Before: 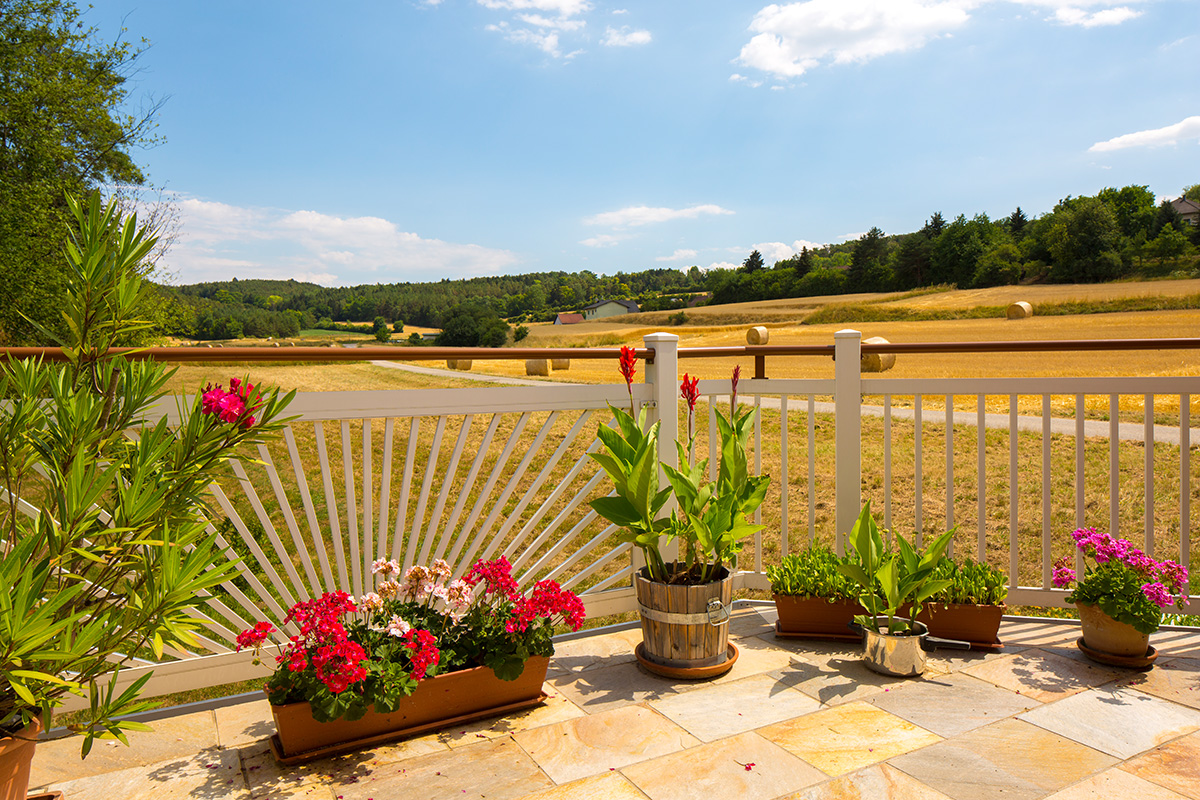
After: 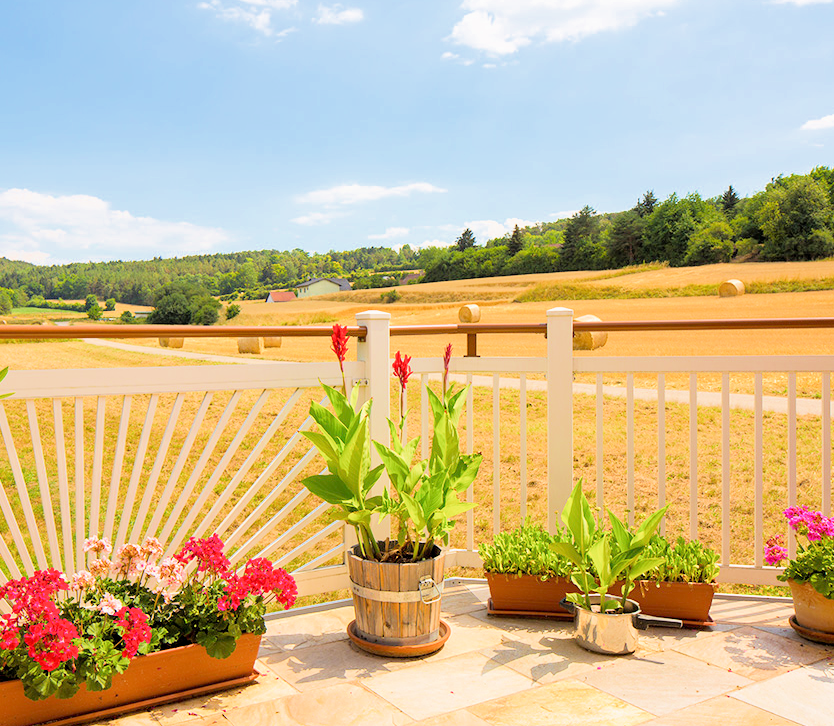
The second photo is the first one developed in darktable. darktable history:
filmic rgb: middle gray luminance 3.44%, black relative exposure -5.92 EV, white relative exposure 6.33 EV, threshold 6 EV, dynamic range scaling 22.4%, target black luminance 0%, hardness 2.33, latitude 45.85%, contrast 0.78, highlights saturation mix 100%, shadows ↔ highlights balance 0.033%, add noise in highlights 0, preserve chrominance max RGB, color science v3 (2019), use custom middle-gray values true, iterations of high-quality reconstruction 0, contrast in highlights soft, enable highlight reconstruction true
tone equalizer: -8 EV -0.417 EV, -7 EV -0.389 EV, -6 EV -0.333 EV, -5 EV -0.222 EV, -3 EV 0.222 EV, -2 EV 0.333 EV, -1 EV 0.389 EV, +0 EV 0.417 EV, edges refinement/feathering 500, mask exposure compensation -1.57 EV, preserve details no
crop and rotate: left 24.034%, top 2.838%, right 6.406%, bottom 6.299%
